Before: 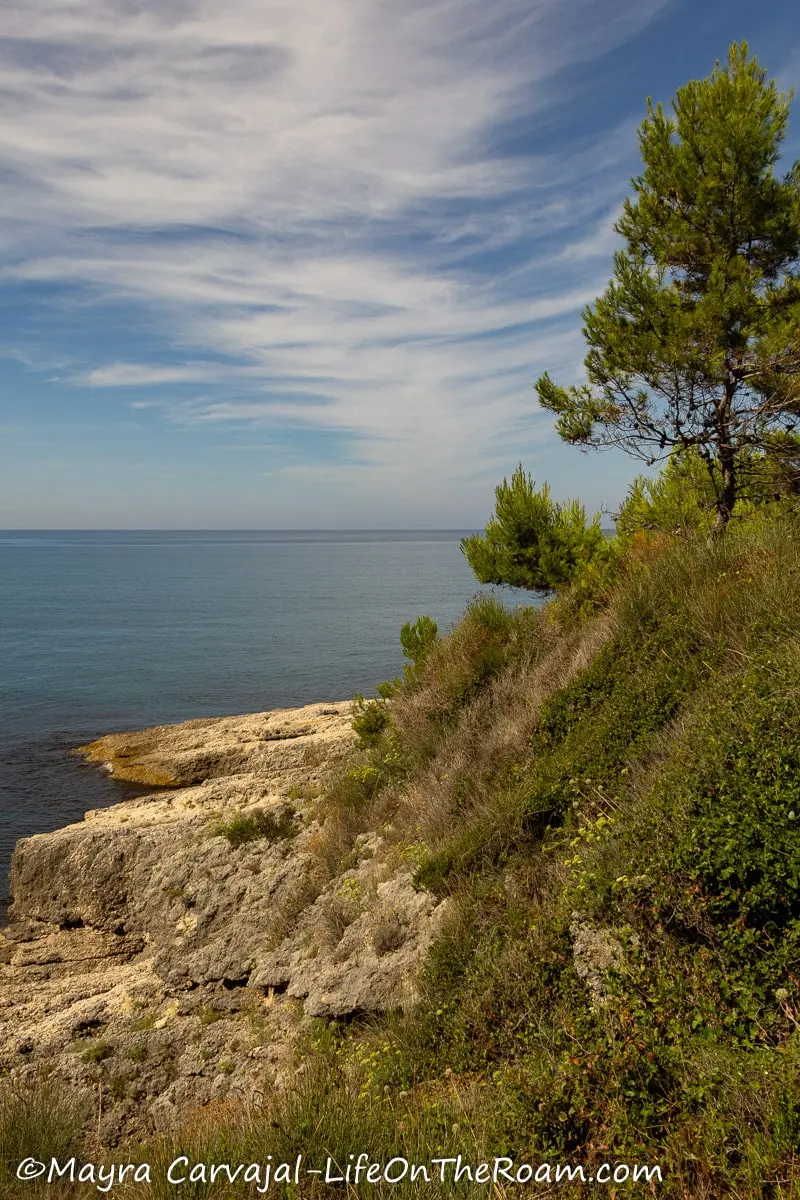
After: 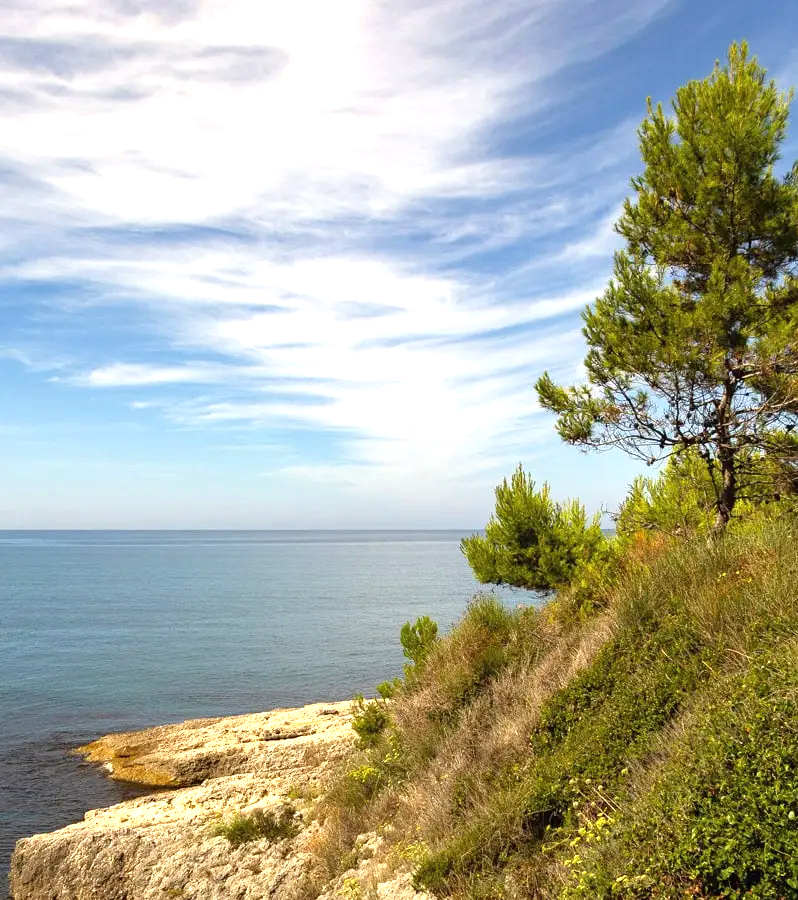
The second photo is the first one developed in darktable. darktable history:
crop: bottom 24.967%
exposure: black level correction 0, exposure 1.2 EV, compensate highlight preservation false
